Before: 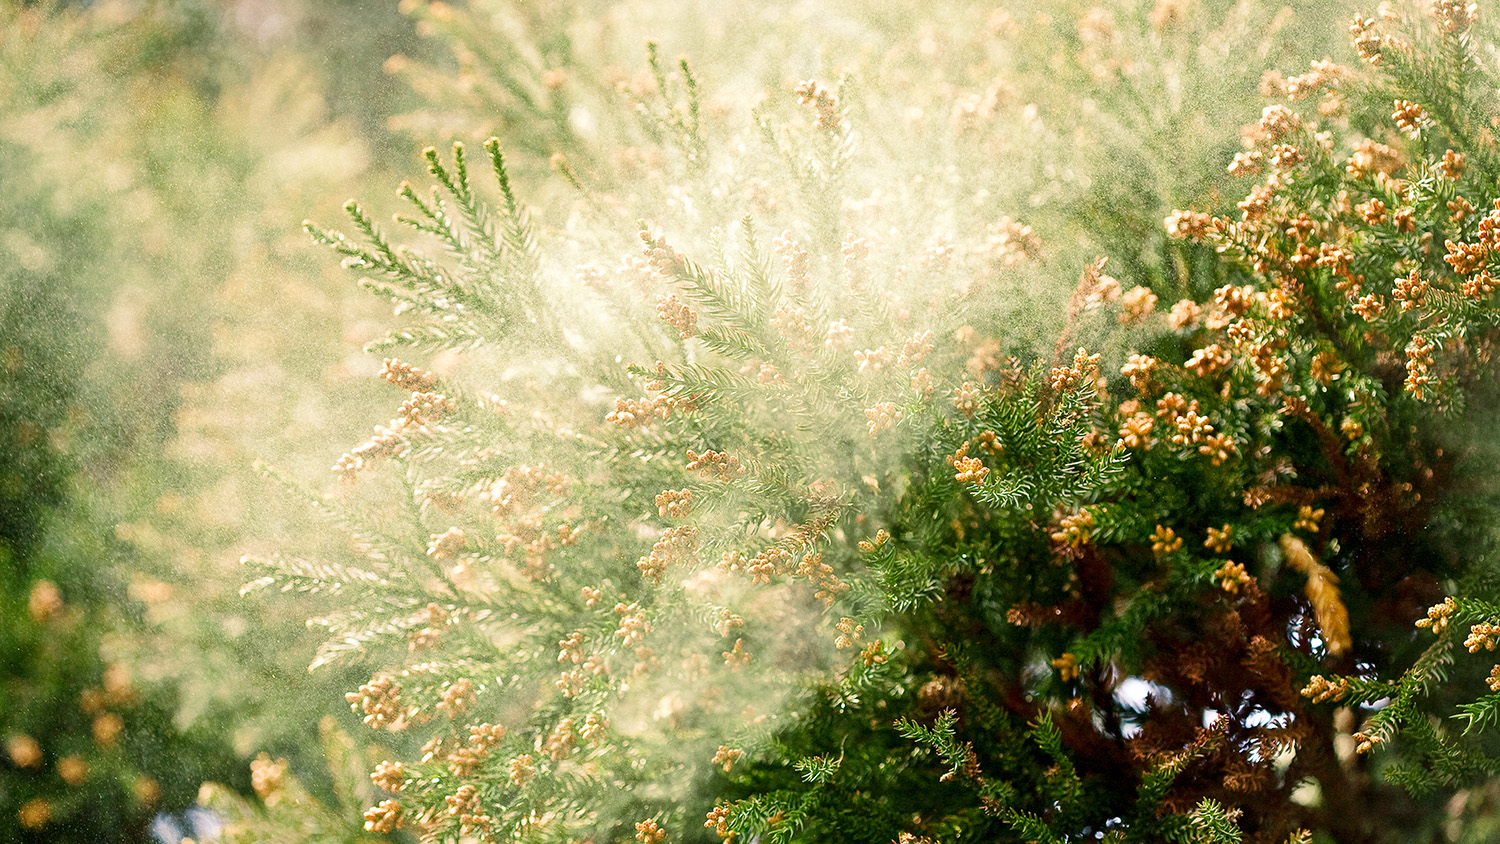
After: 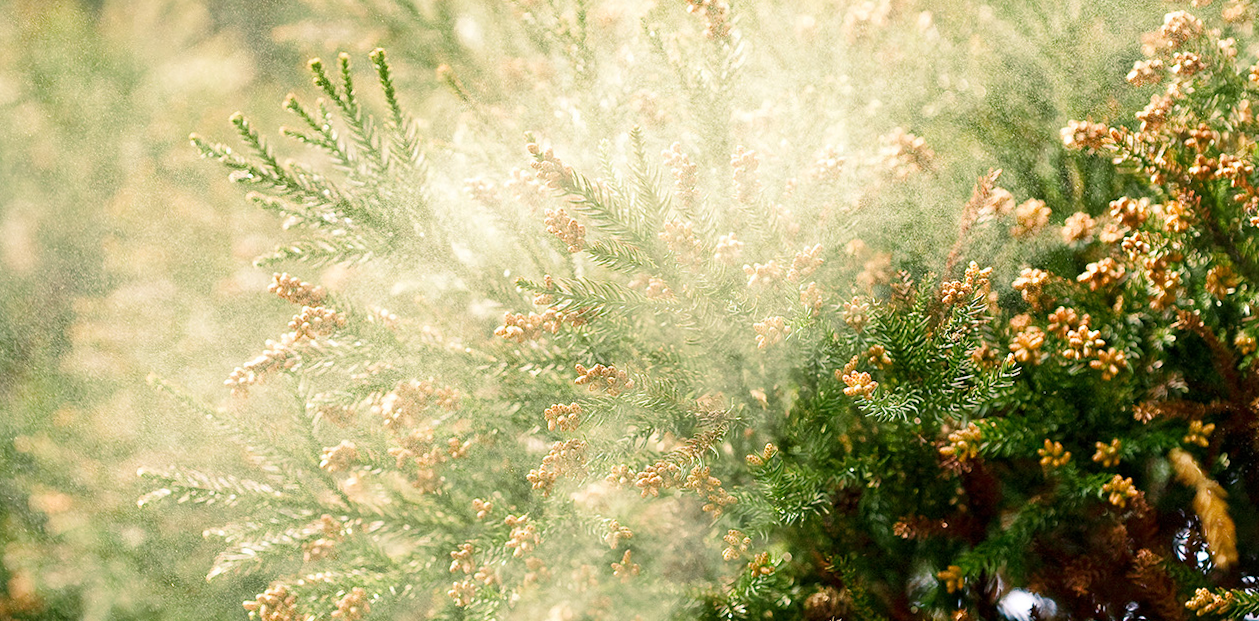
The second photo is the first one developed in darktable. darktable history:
crop: left 7.856%, top 11.836%, right 10.12%, bottom 15.387%
rotate and perspective: lens shift (vertical) 0.048, lens shift (horizontal) -0.024, automatic cropping off
